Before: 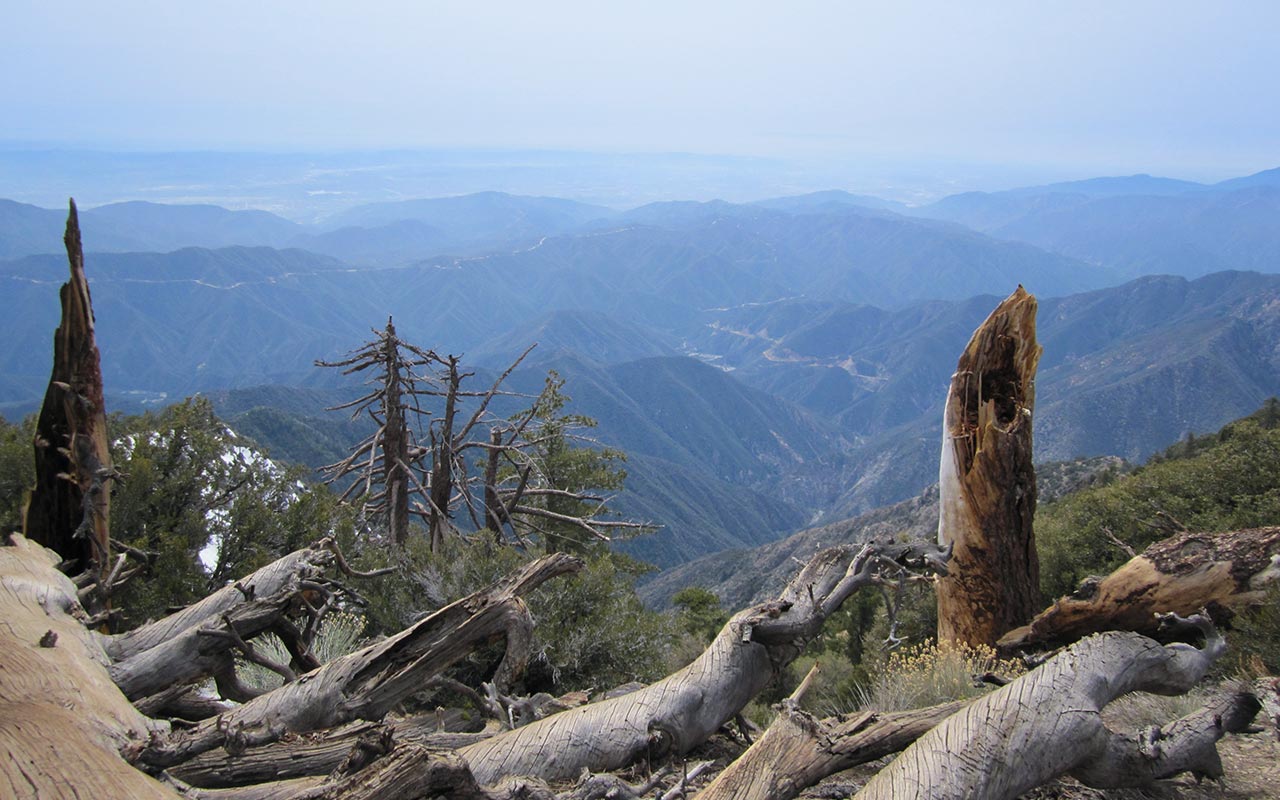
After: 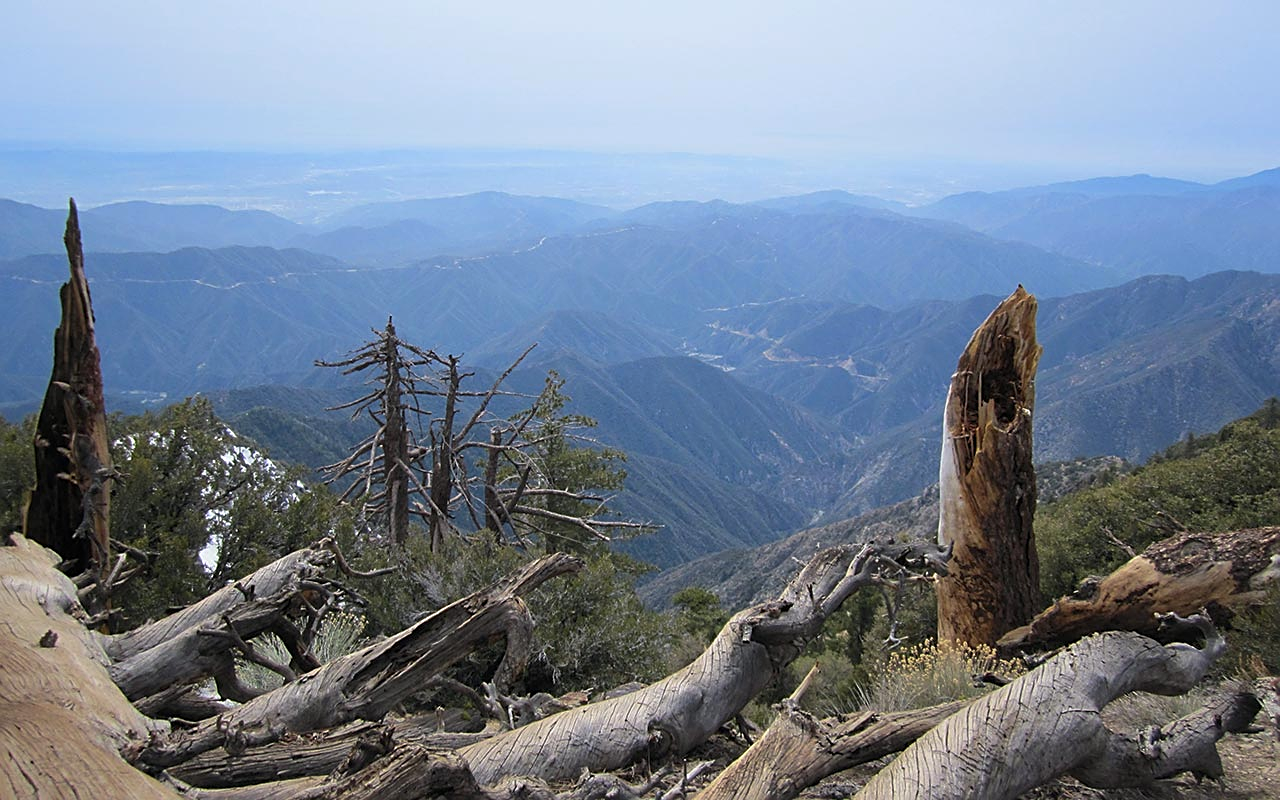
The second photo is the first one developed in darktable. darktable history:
sharpen: on, module defaults
base curve: curves: ch0 [(0, 0) (0.303, 0.277) (1, 1)], preserve colors none
